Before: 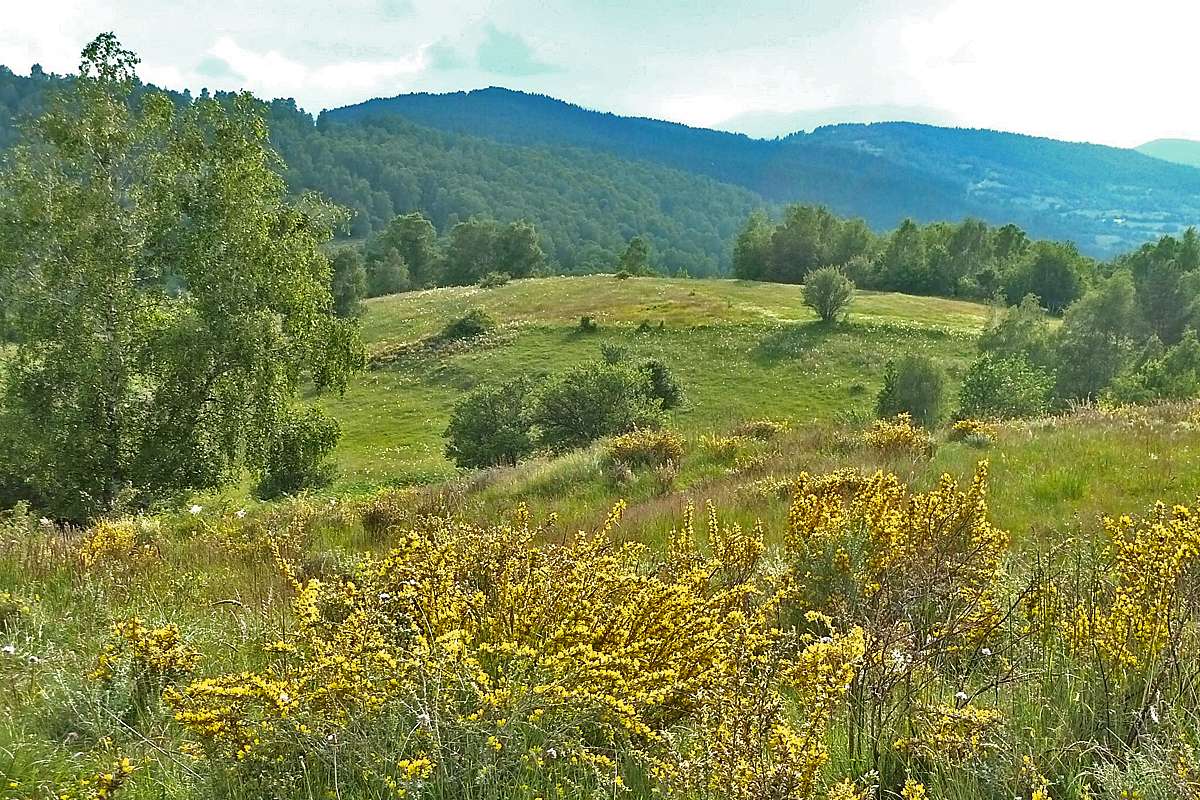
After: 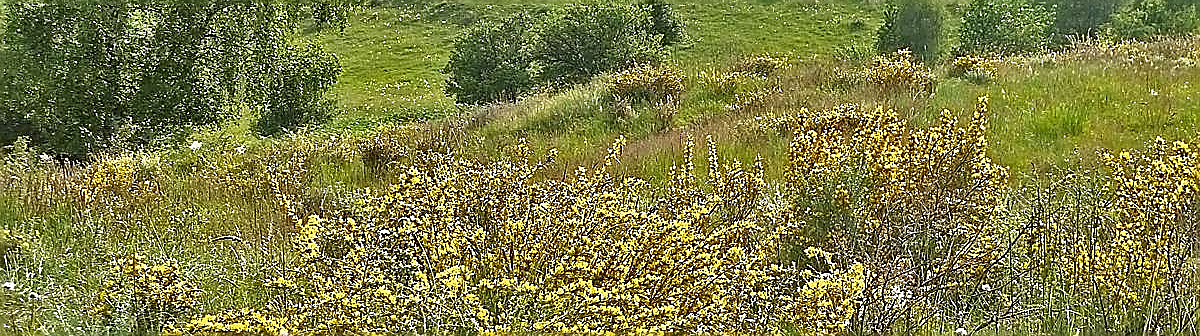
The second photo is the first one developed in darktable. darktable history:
crop: top 45.551%, bottom 12.262%
sharpen: radius 1.4, amount 1.25, threshold 0.7
